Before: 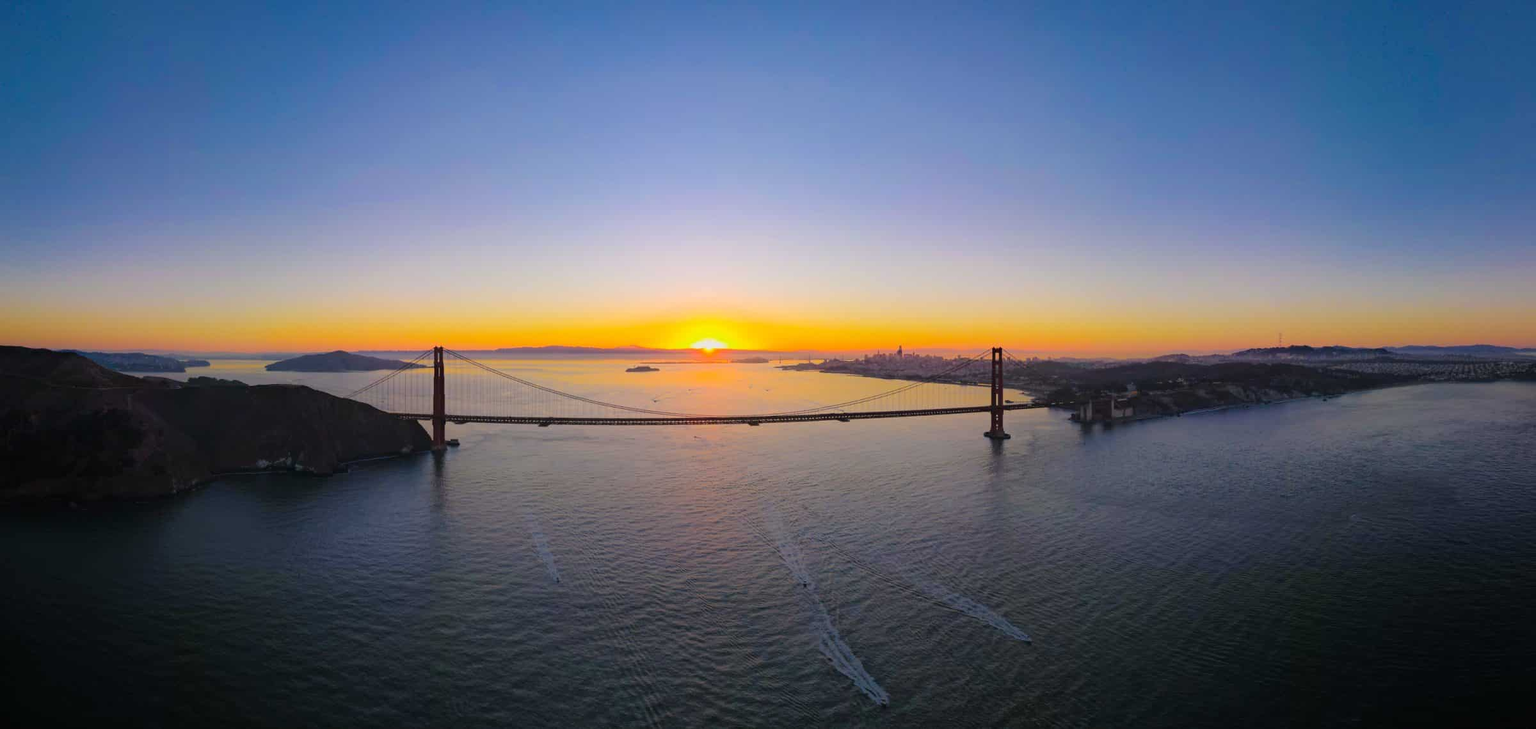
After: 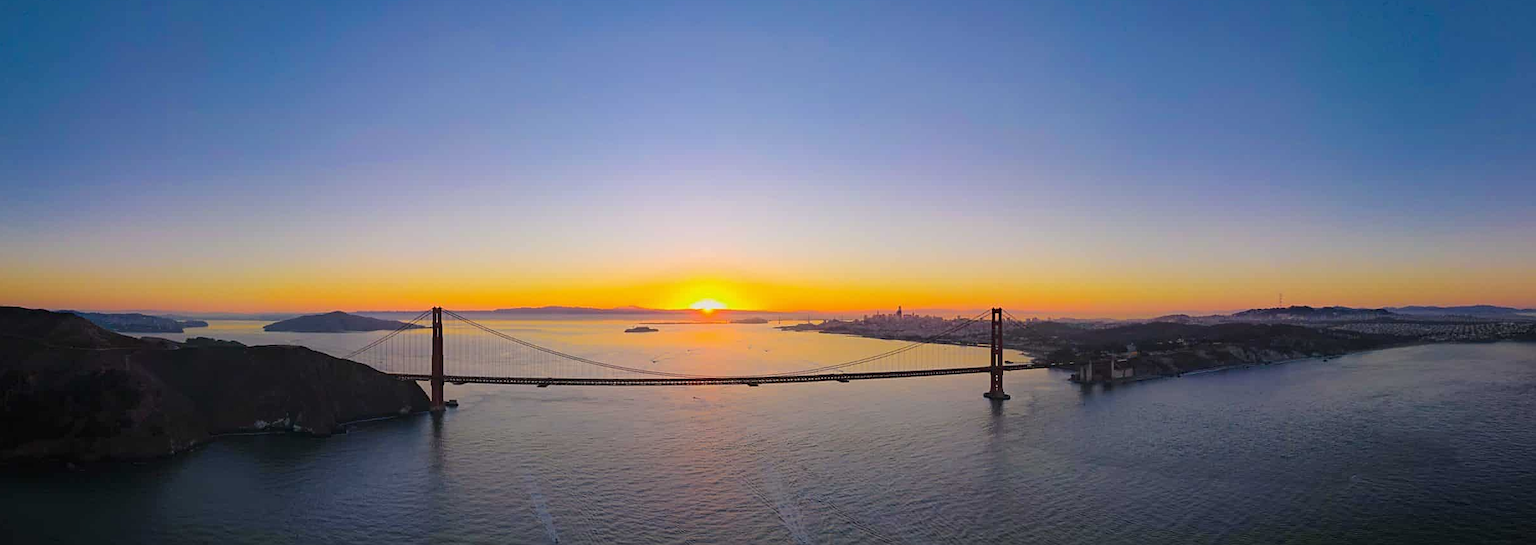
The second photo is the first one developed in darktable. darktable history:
crop: left 0.204%, top 5.544%, bottom 19.751%
tone equalizer: -7 EV 0.212 EV, -6 EV 0.096 EV, -5 EV 0.098 EV, -4 EV 0.046 EV, -2 EV -0.021 EV, -1 EV -0.063 EV, +0 EV -0.067 EV, mask exposure compensation -0.485 EV
sharpen: amount 0.492
